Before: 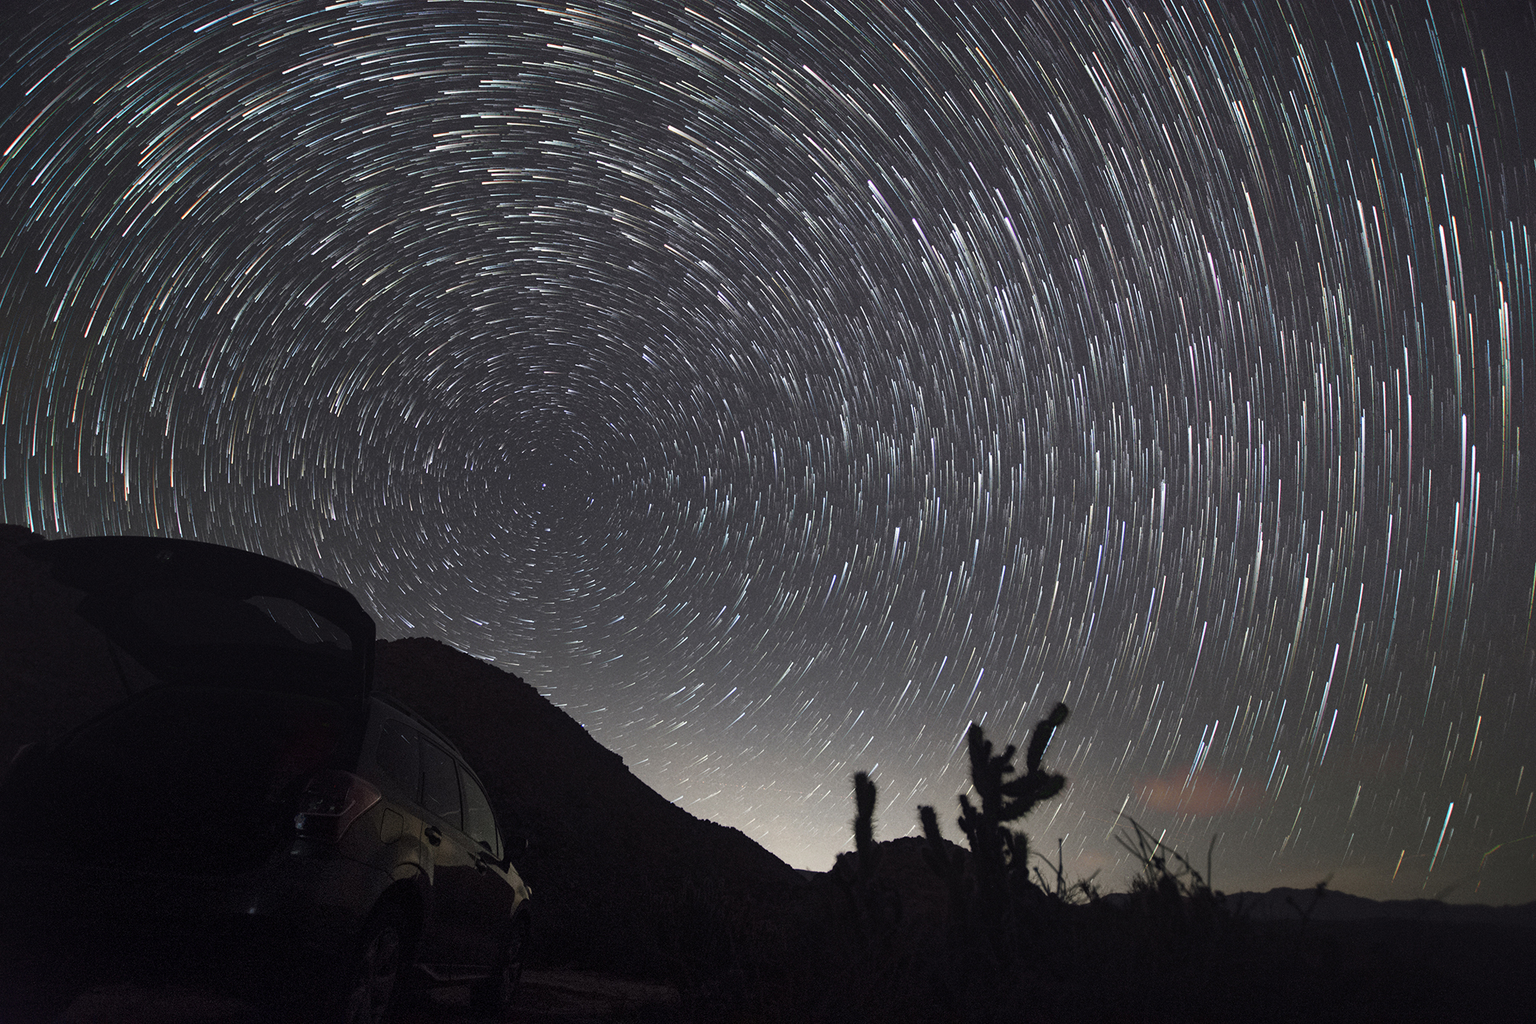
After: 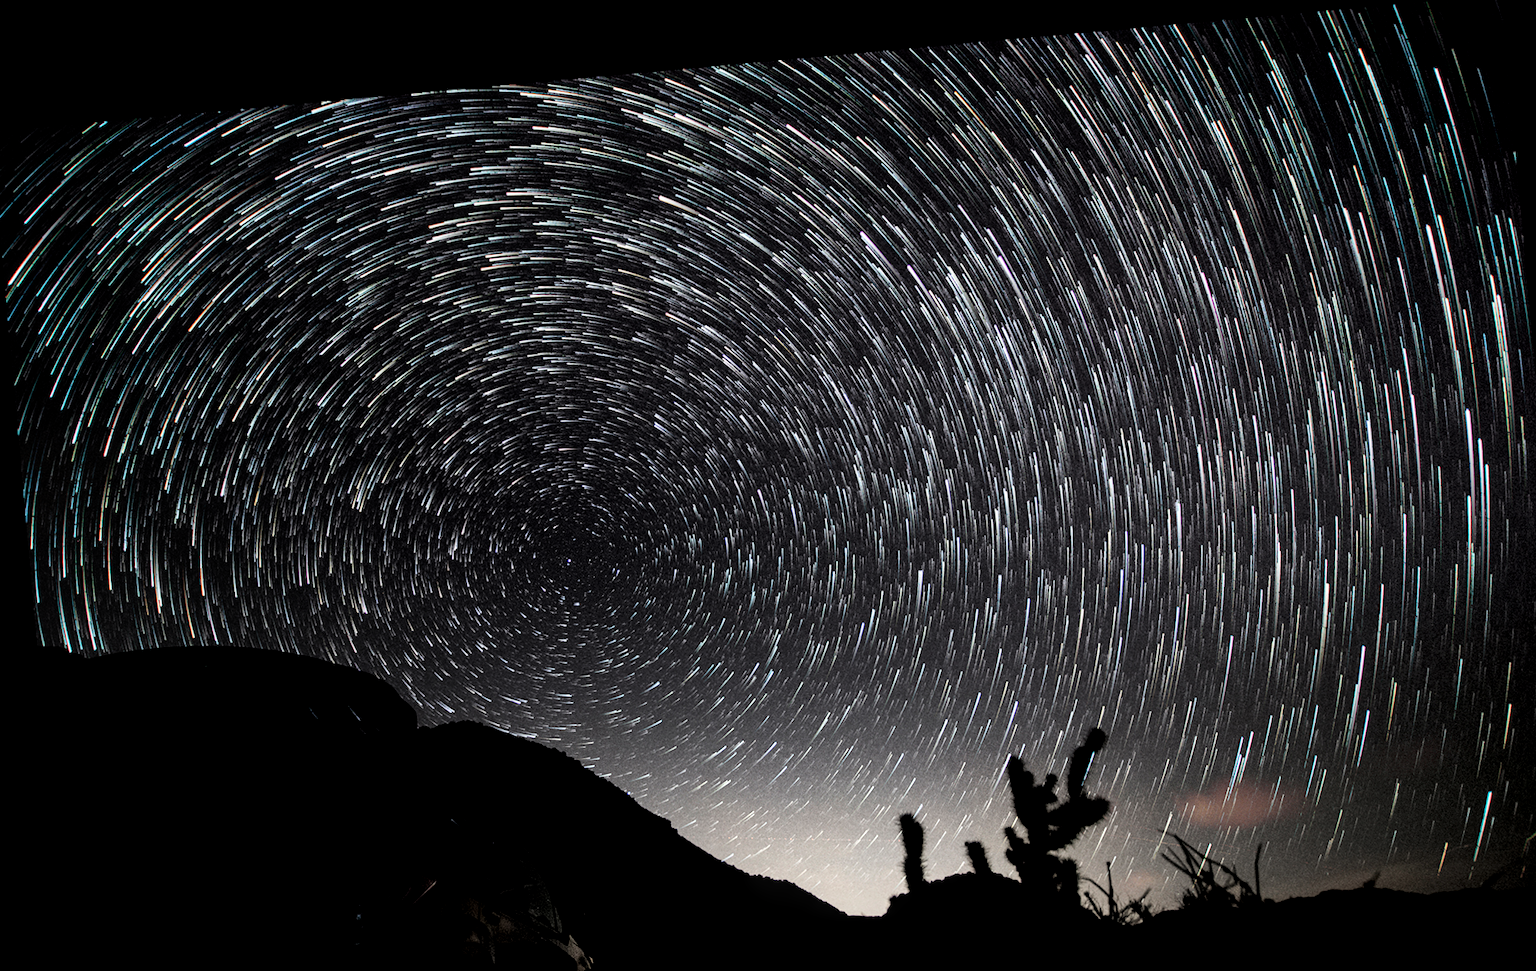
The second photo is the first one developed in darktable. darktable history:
local contrast: detail 135%, midtone range 0.75
rotate and perspective: rotation -4.98°, automatic cropping off
filmic rgb: black relative exposure -5 EV, hardness 2.88, contrast 1.5
crop and rotate: angle 0.2°, left 0.275%, right 3.127%, bottom 14.18%
